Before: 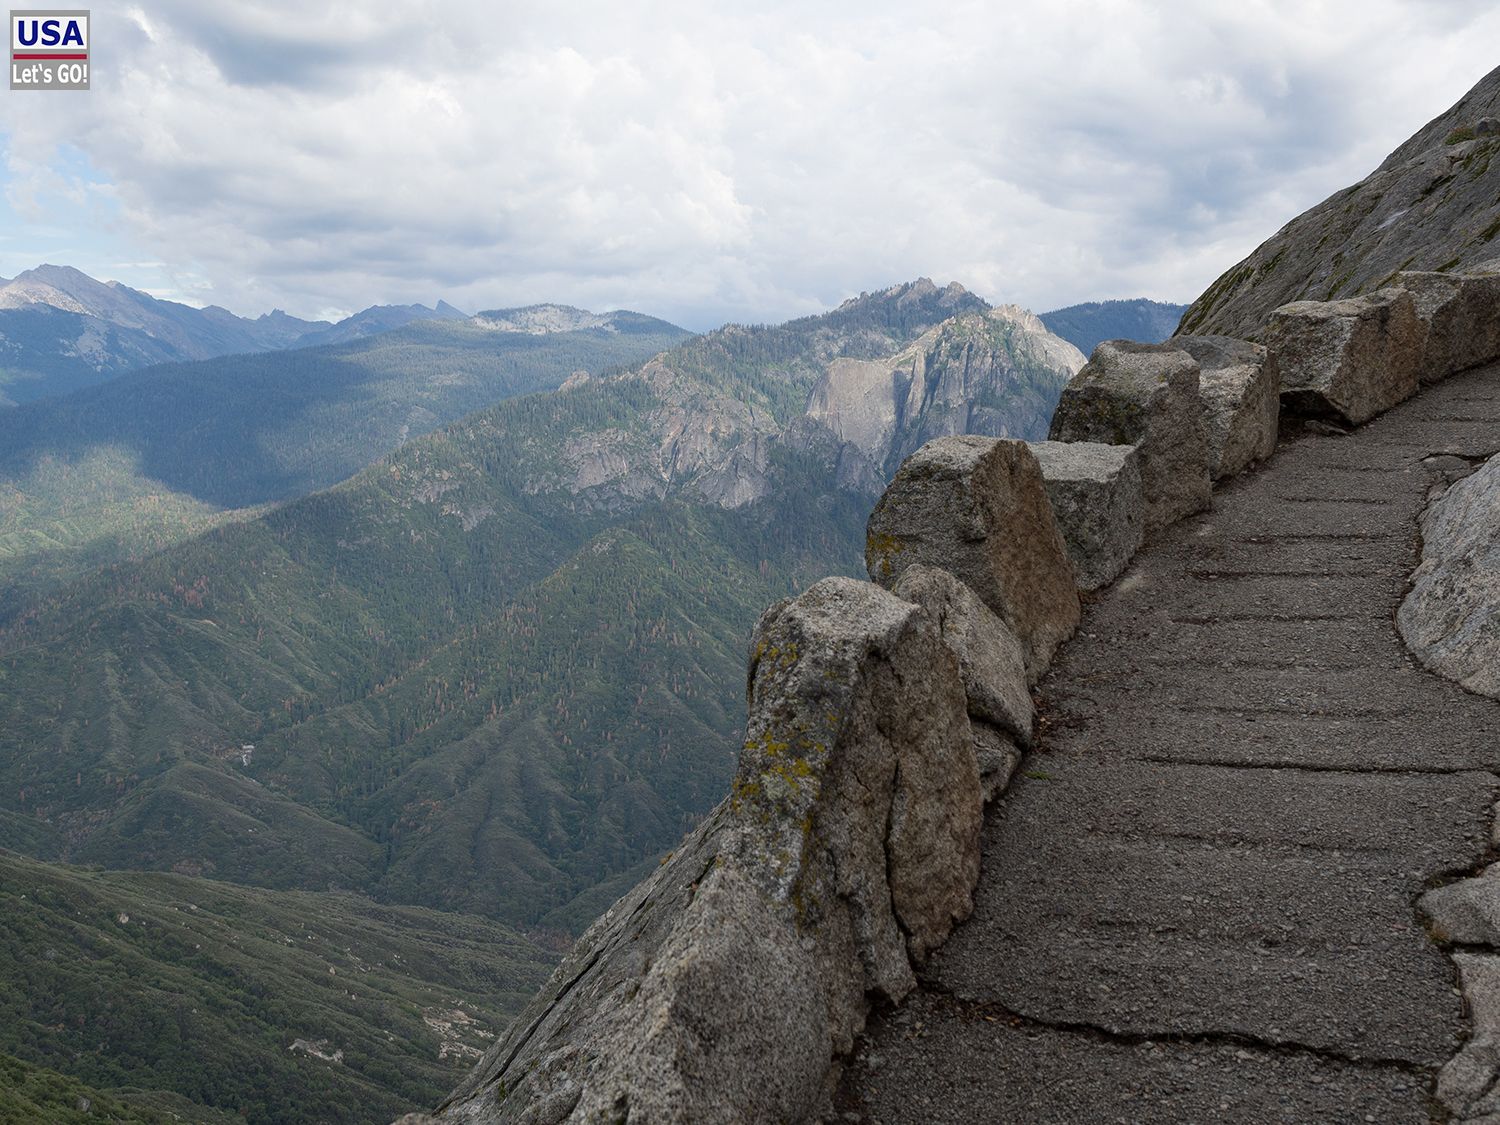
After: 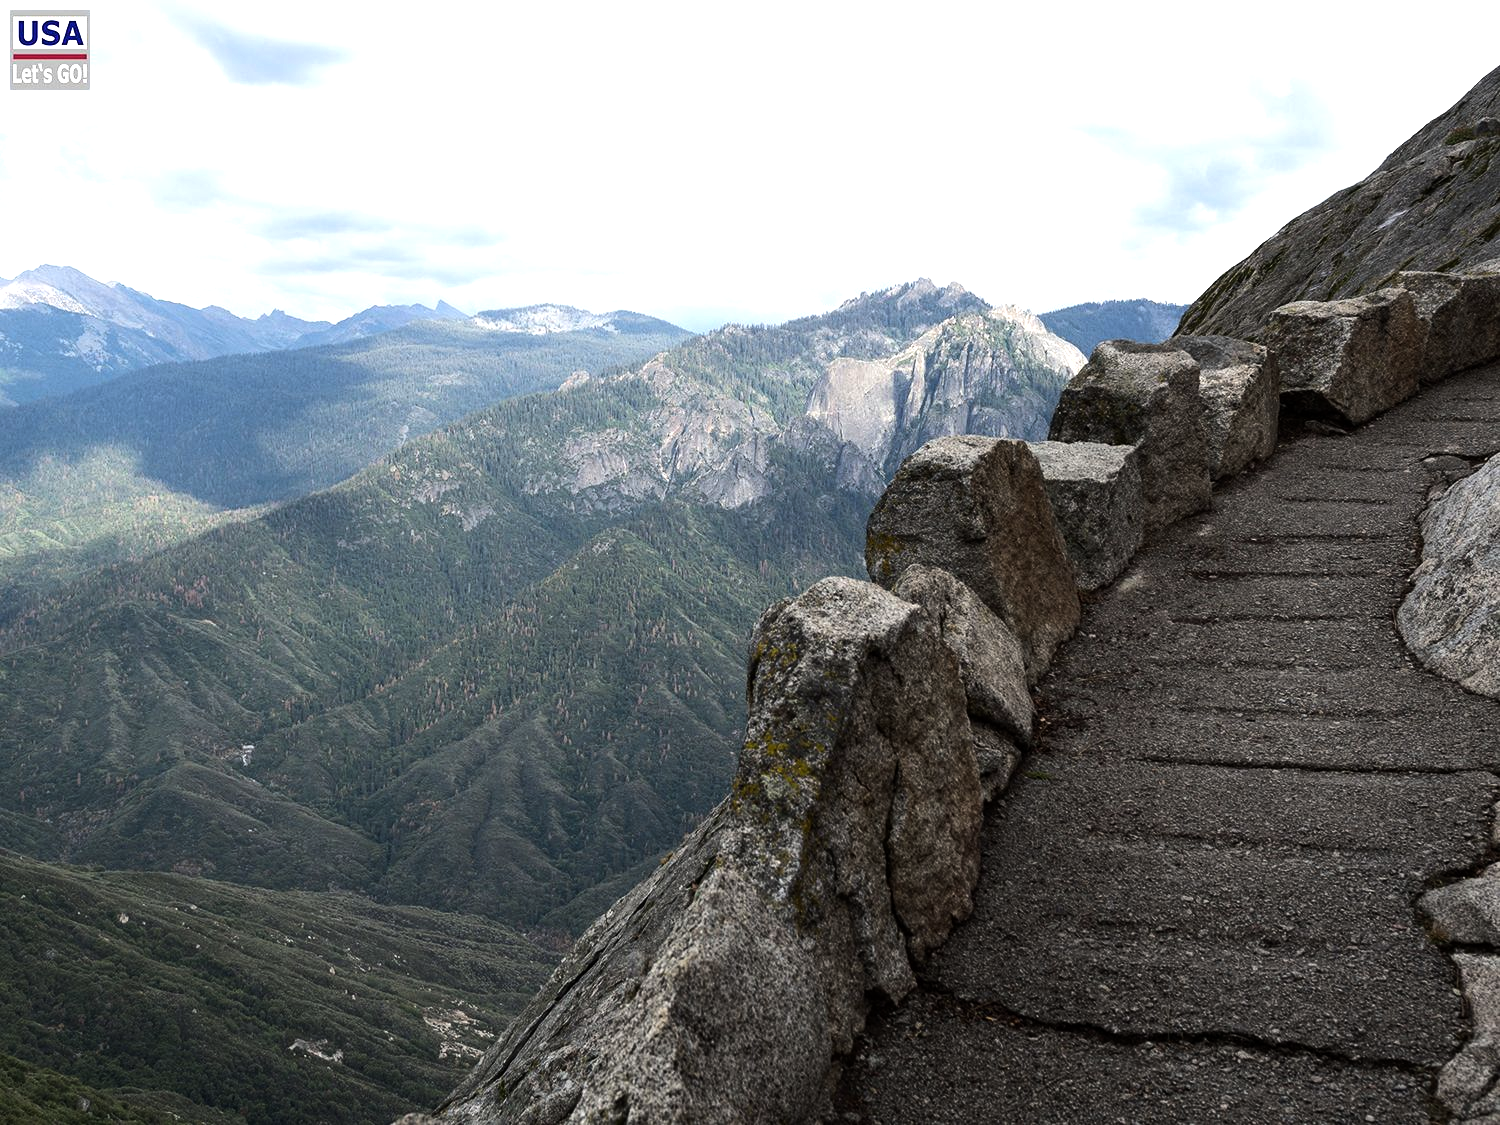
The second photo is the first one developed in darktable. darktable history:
tone equalizer: -8 EV -1.08 EV, -7 EV -1.01 EV, -6 EV -0.867 EV, -5 EV -0.578 EV, -3 EV 0.578 EV, -2 EV 0.867 EV, -1 EV 1.01 EV, +0 EV 1.08 EV, edges refinement/feathering 500, mask exposure compensation -1.57 EV, preserve details no
color balance: mode lift, gamma, gain (sRGB)
